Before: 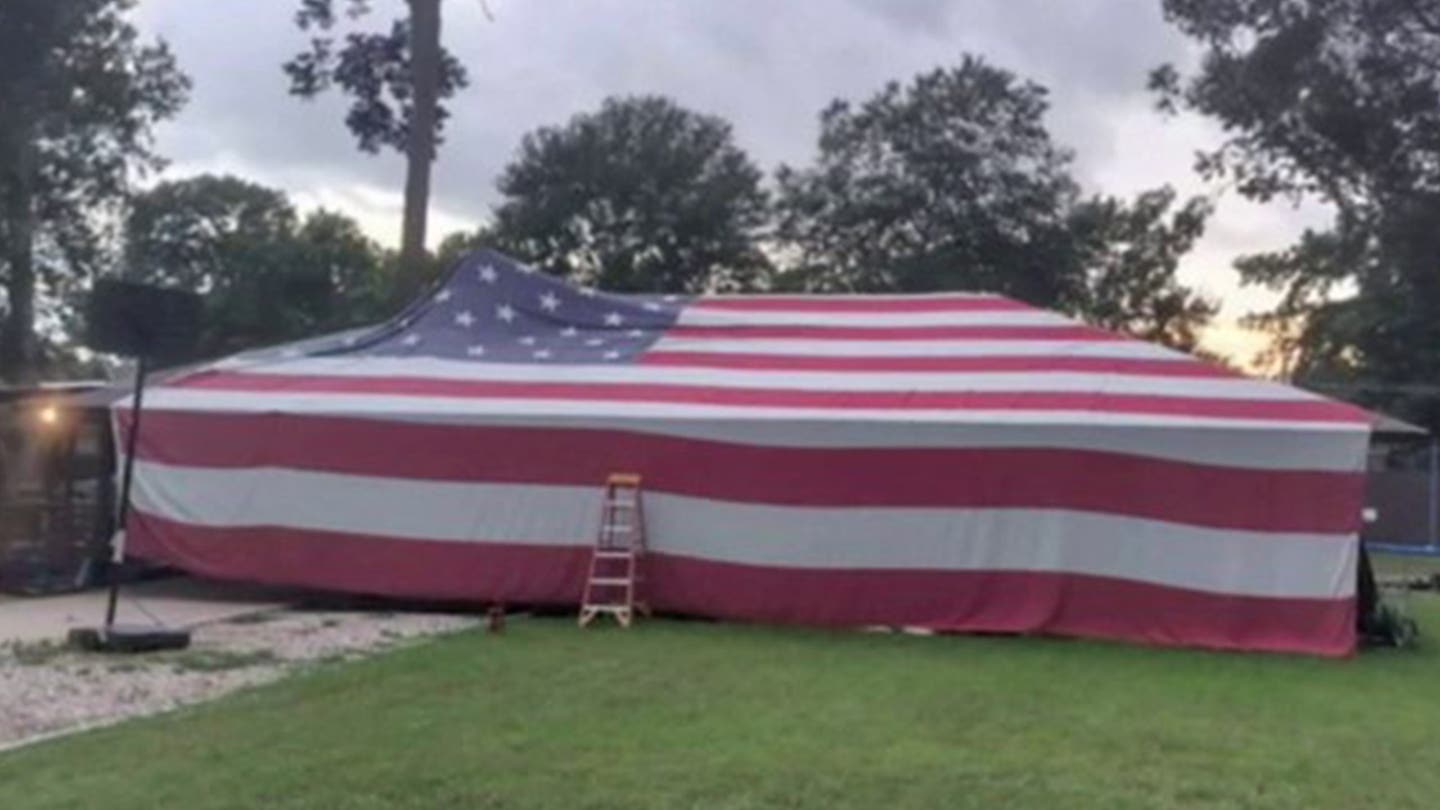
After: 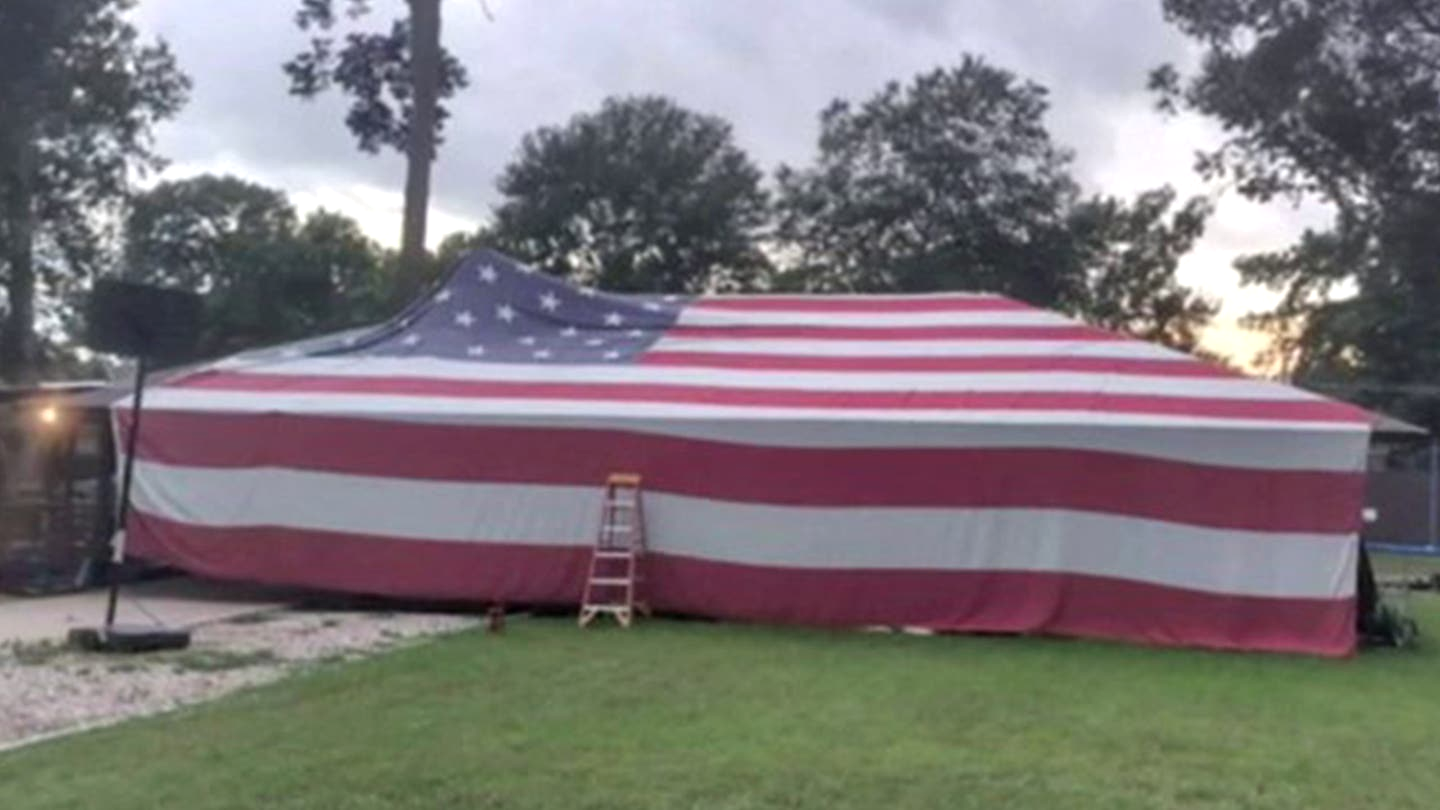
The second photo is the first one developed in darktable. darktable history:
shadows and highlights: radius 45.12, white point adjustment 6.52, compress 79.74%, soften with gaussian
